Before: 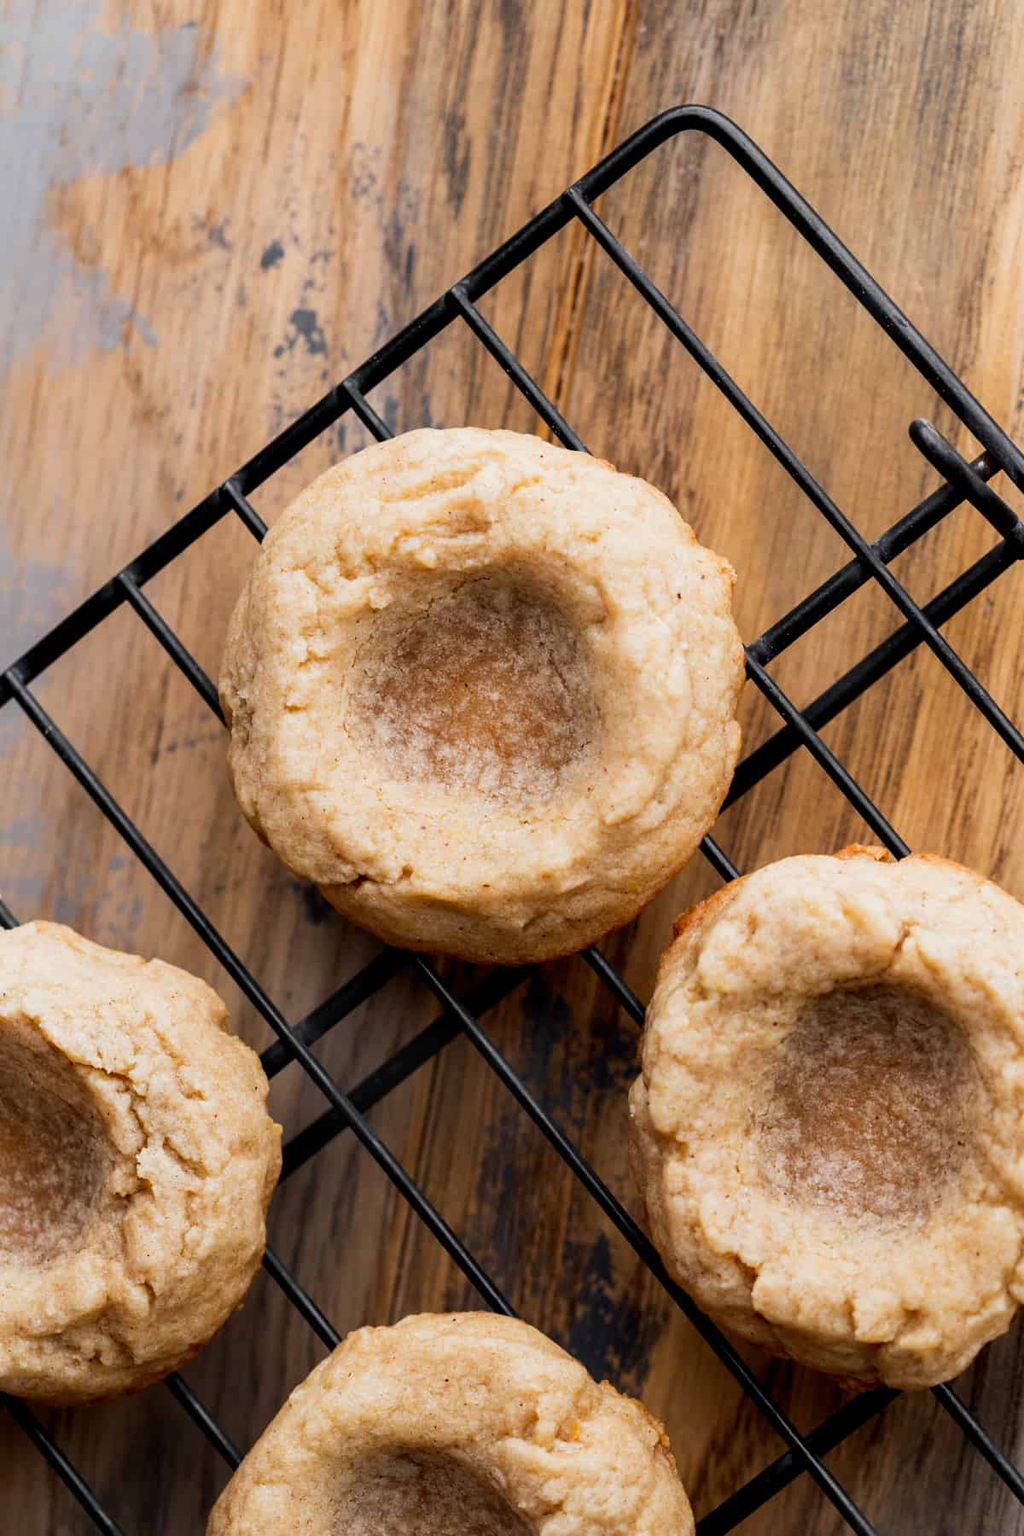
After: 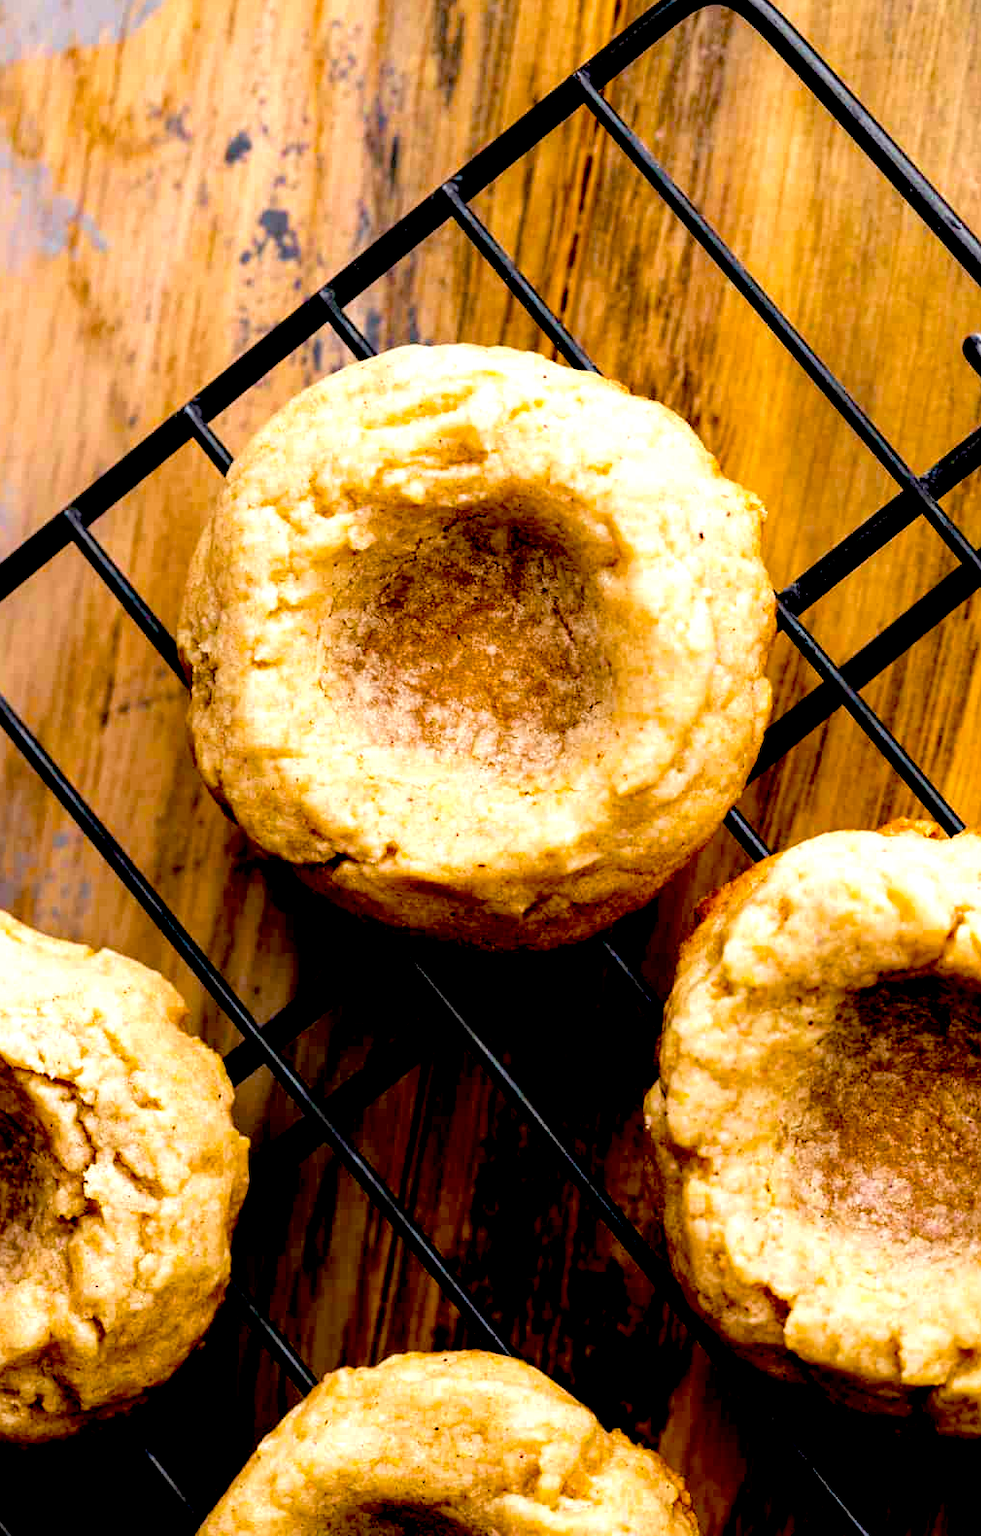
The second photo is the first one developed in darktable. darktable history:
velvia: on, module defaults
exposure: black level correction 0.048, exposure 0.012 EV, compensate highlight preservation false
color balance rgb: shadows lift › luminance 0.999%, shadows lift › chroma 0.55%, shadows lift › hue 17.78°, linear chroma grading › global chroma 9.107%, perceptual saturation grading › global saturation 30.295%, perceptual brilliance grading › global brilliance 18.061%
crop: left 6.227%, top 8.217%, right 9.535%, bottom 3.942%
